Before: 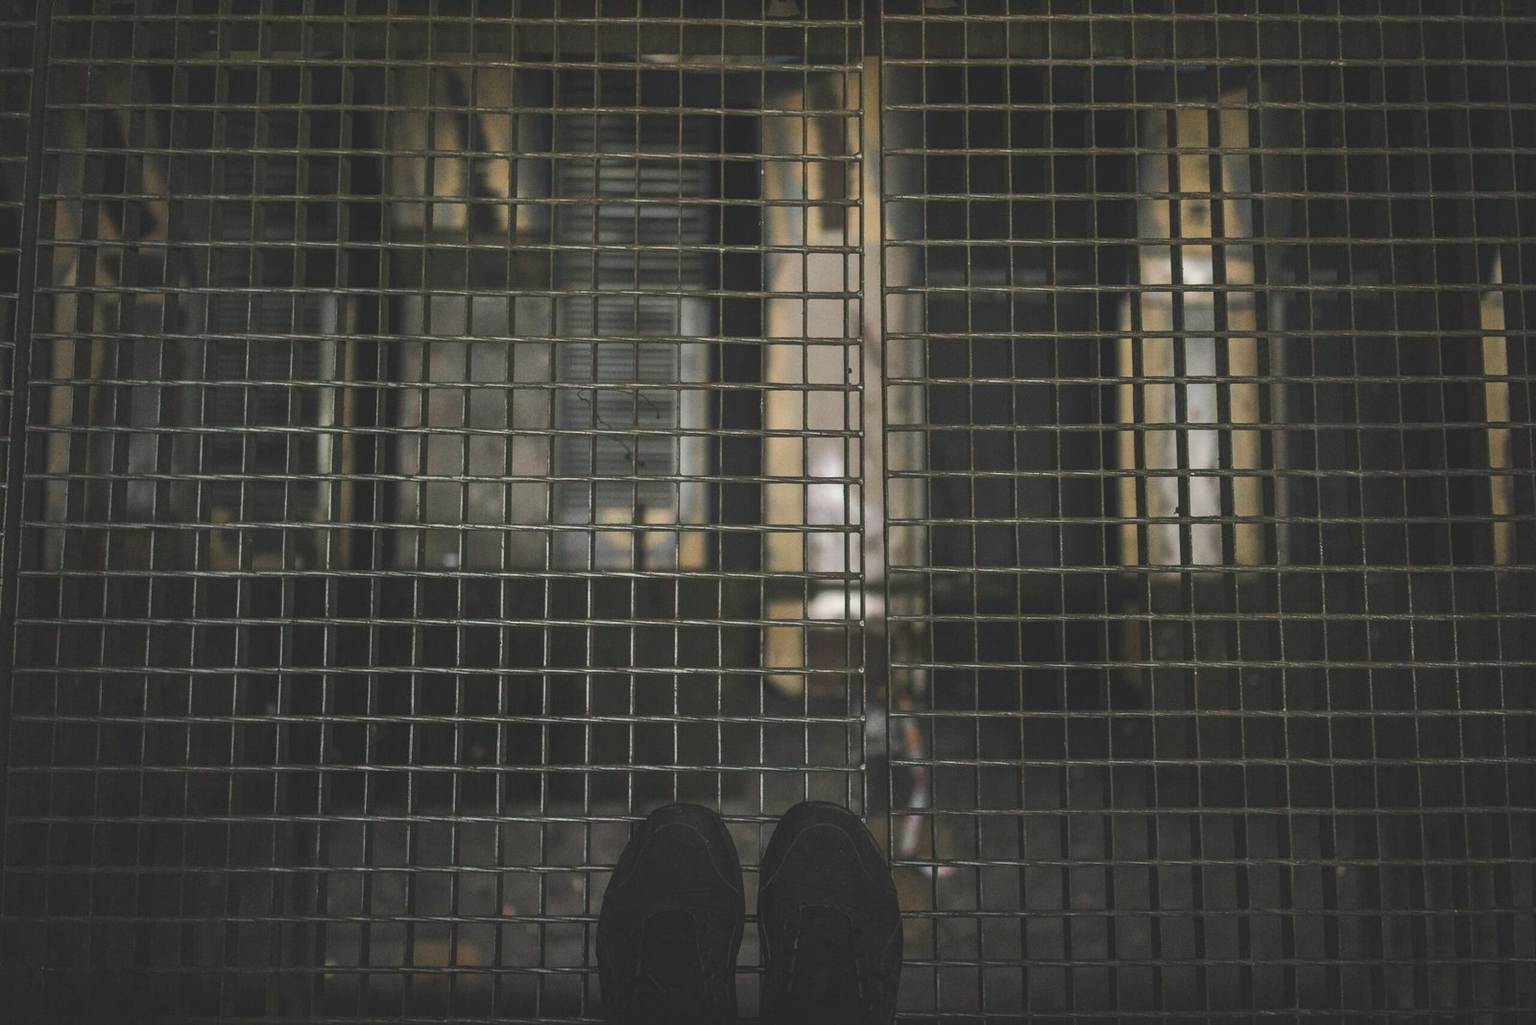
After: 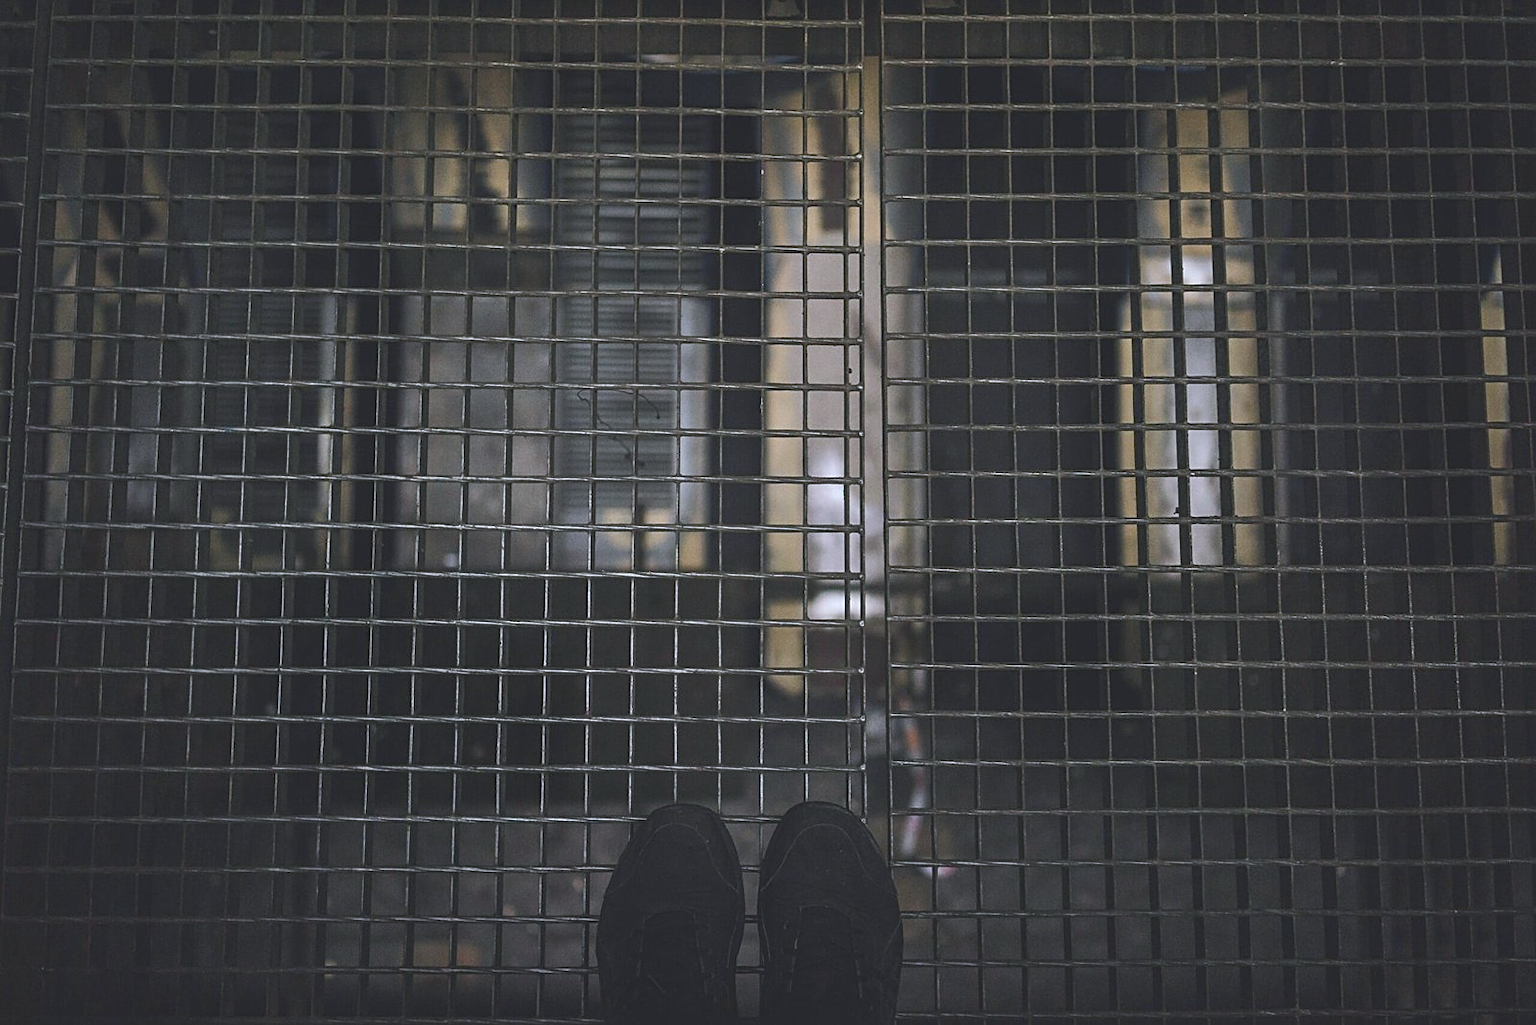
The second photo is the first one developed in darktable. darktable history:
white balance: red 0.967, blue 1.119, emerald 0.756
sharpen: on, module defaults
